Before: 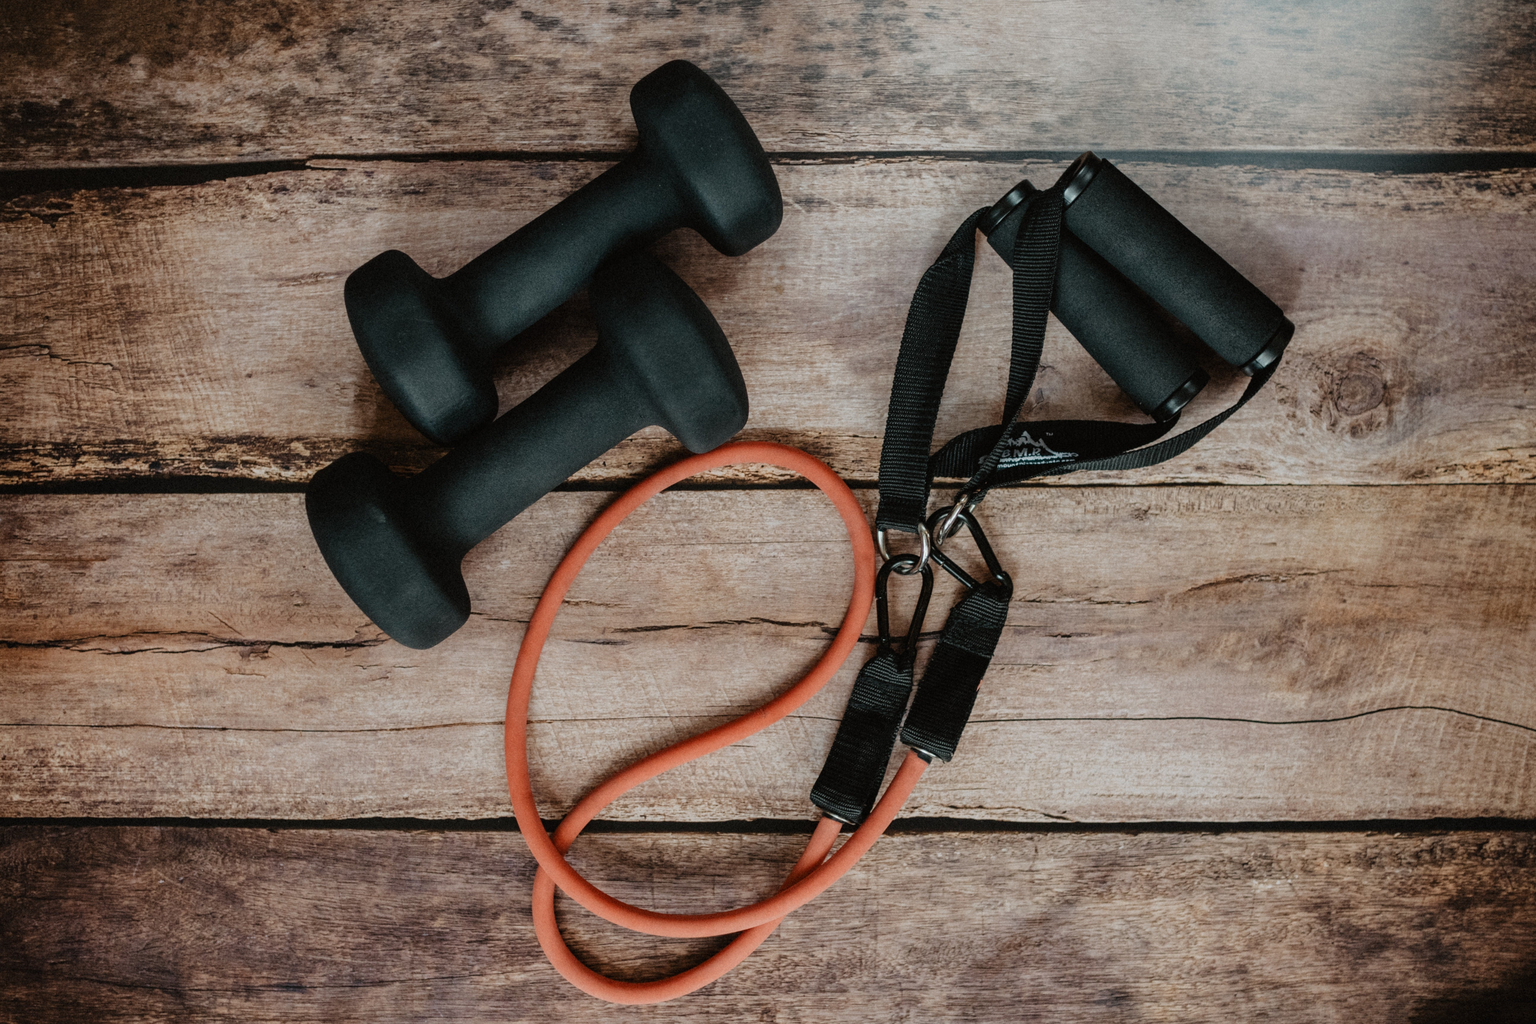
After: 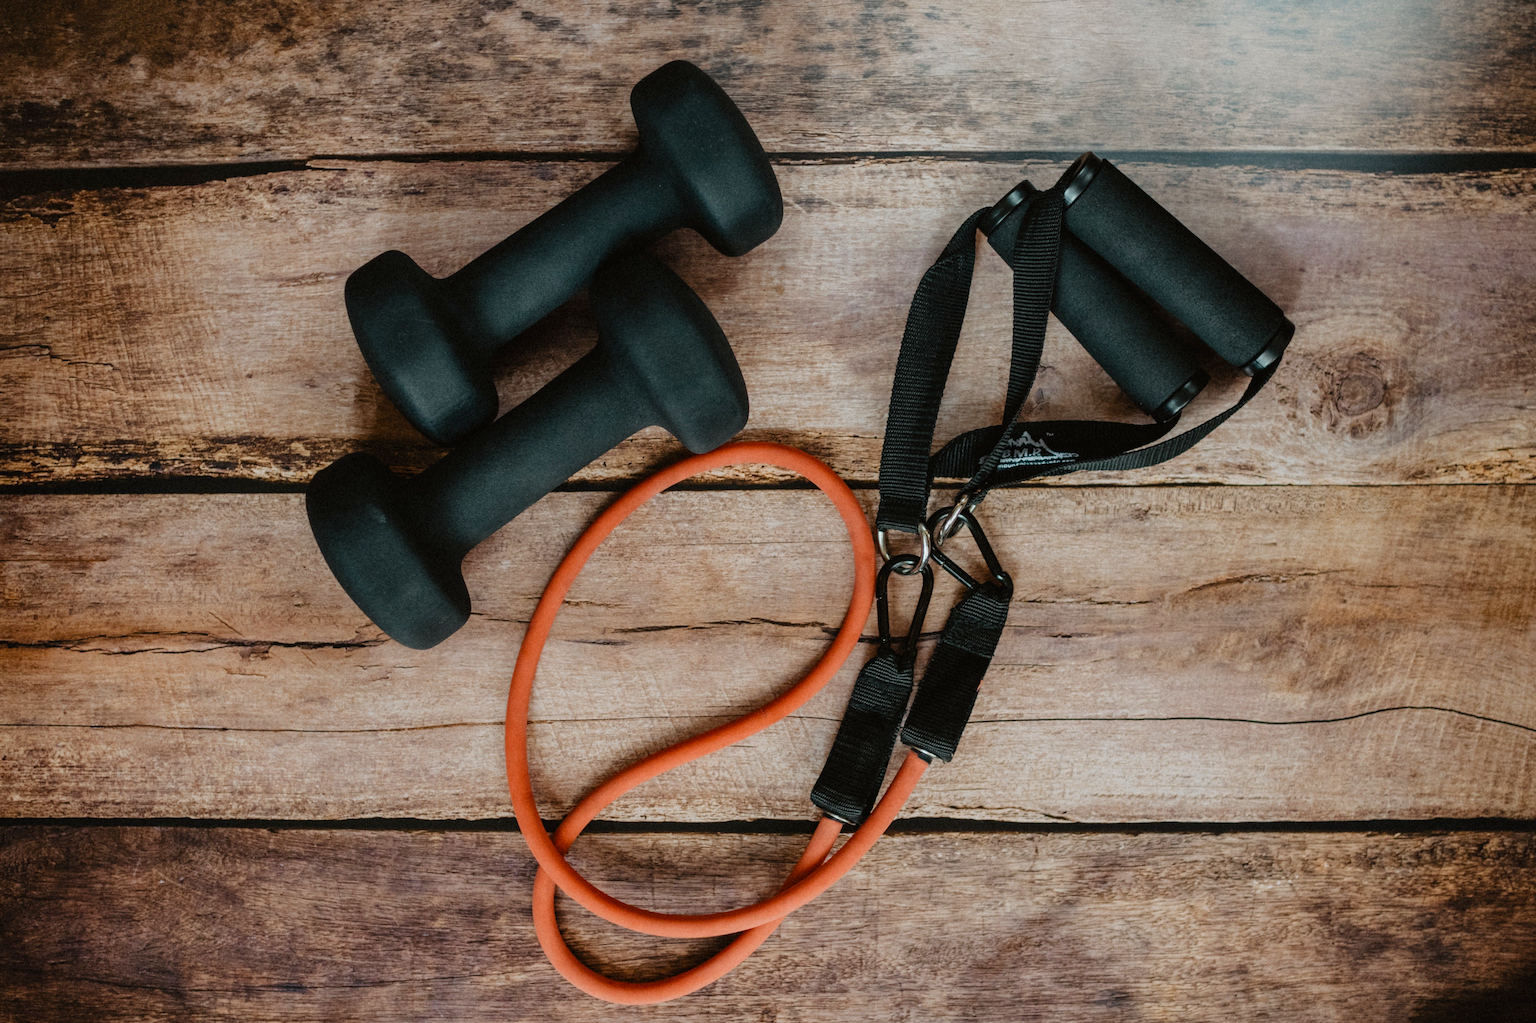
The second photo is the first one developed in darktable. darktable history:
white balance: emerald 1
levels: levels [0, 0.492, 0.984]
color balance rgb: perceptual saturation grading › global saturation 20%, global vibrance 20%
